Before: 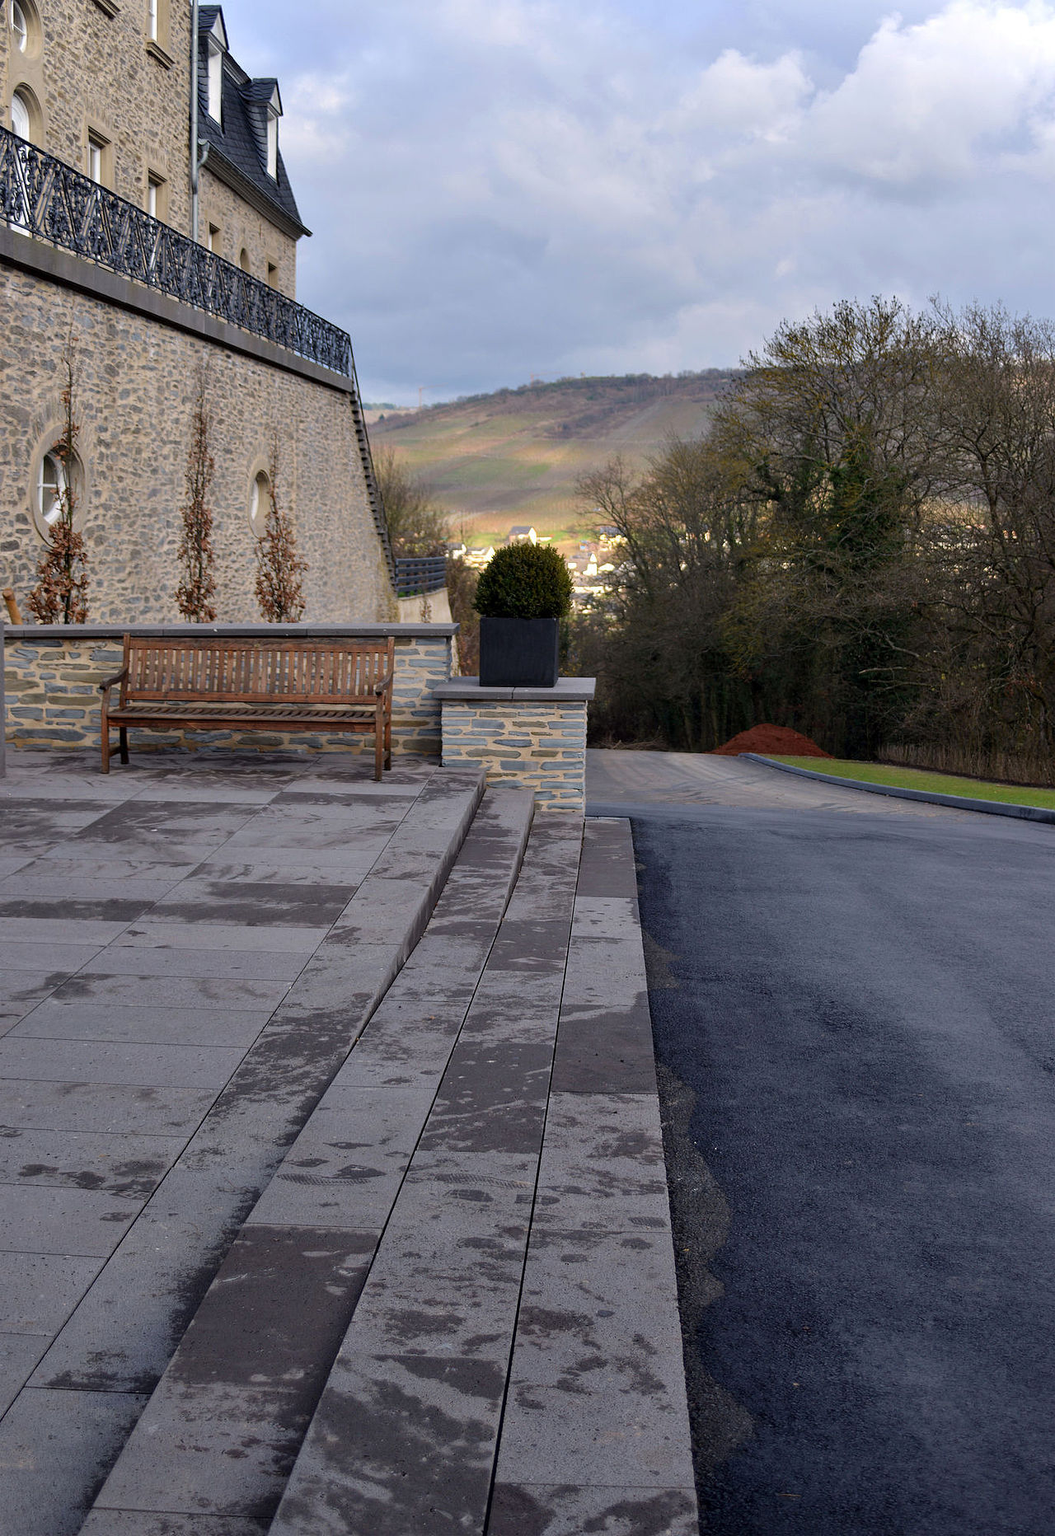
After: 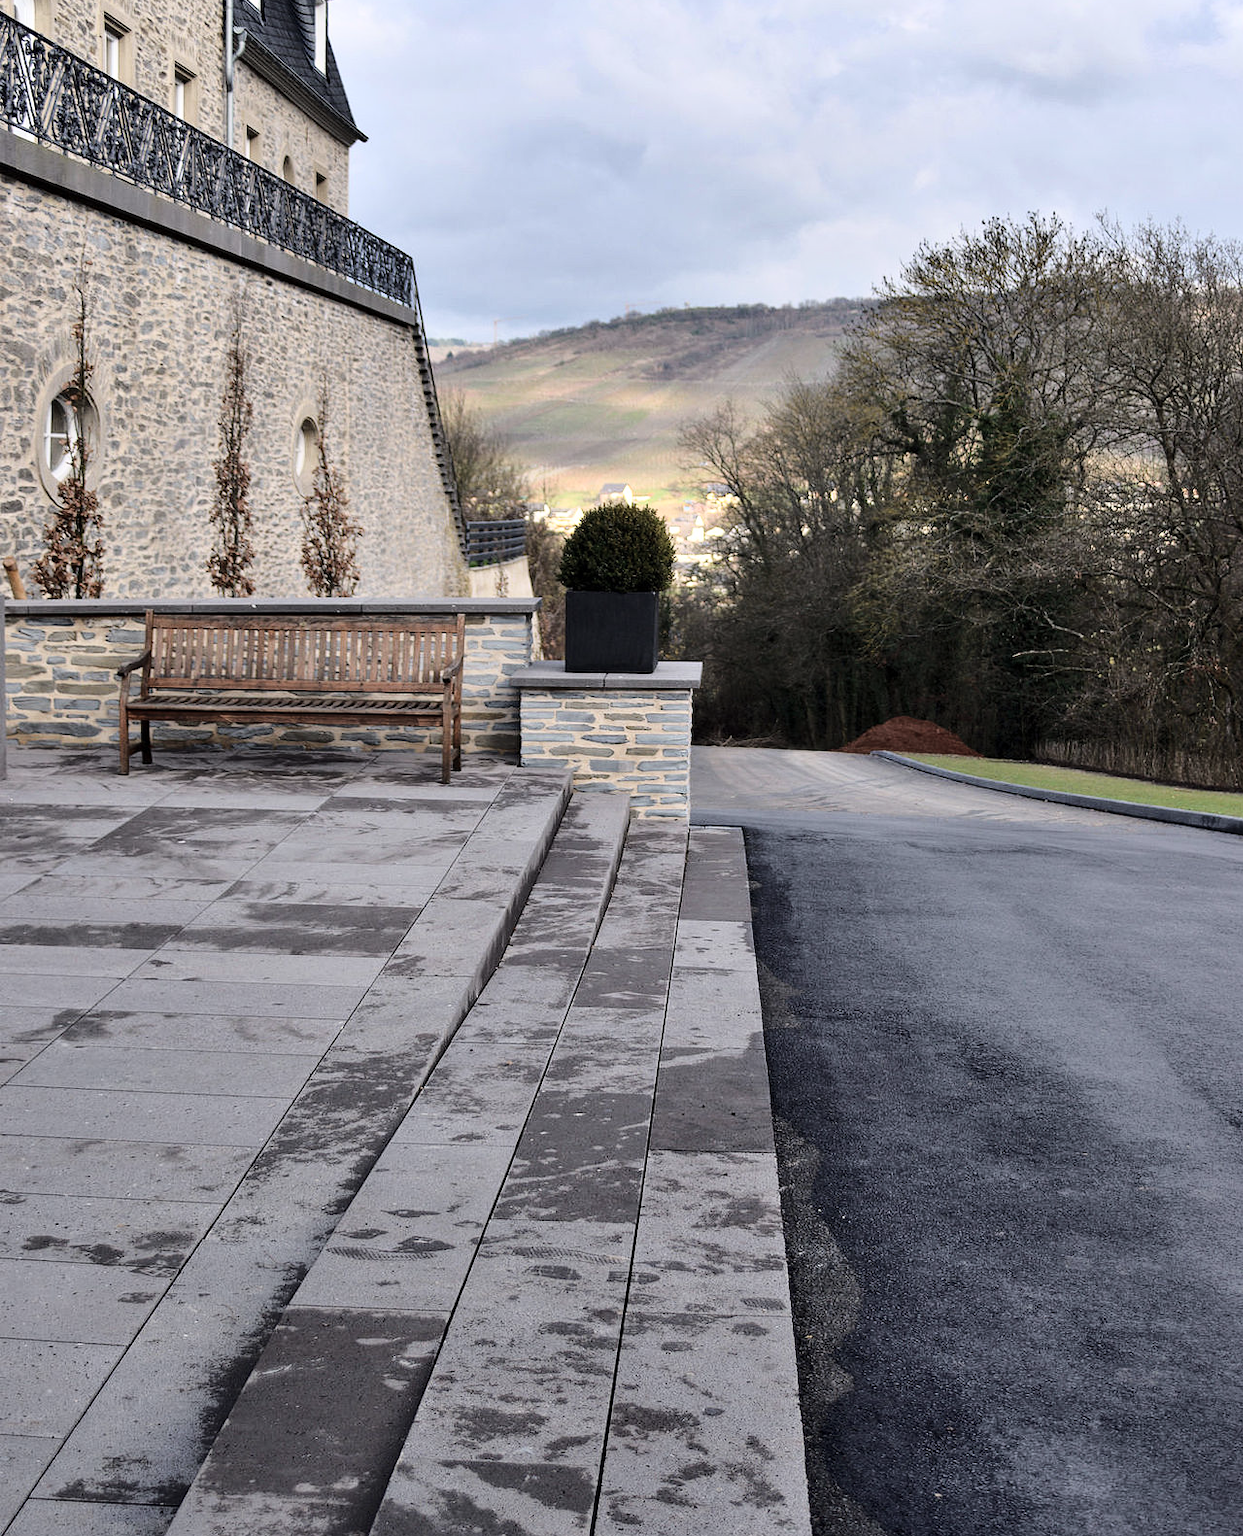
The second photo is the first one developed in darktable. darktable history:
shadows and highlights: low approximation 0.01, soften with gaussian
color correction: highlights b* 0.017, saturation 0.62
base curve: curves: ch0 [(0, 0) (0.028, 0.03) (0.121, 0.232) (0.46, 0.748) (0.859, 0.968) (1, 1)]
crop: top 7.596%, bottom 7.535%
